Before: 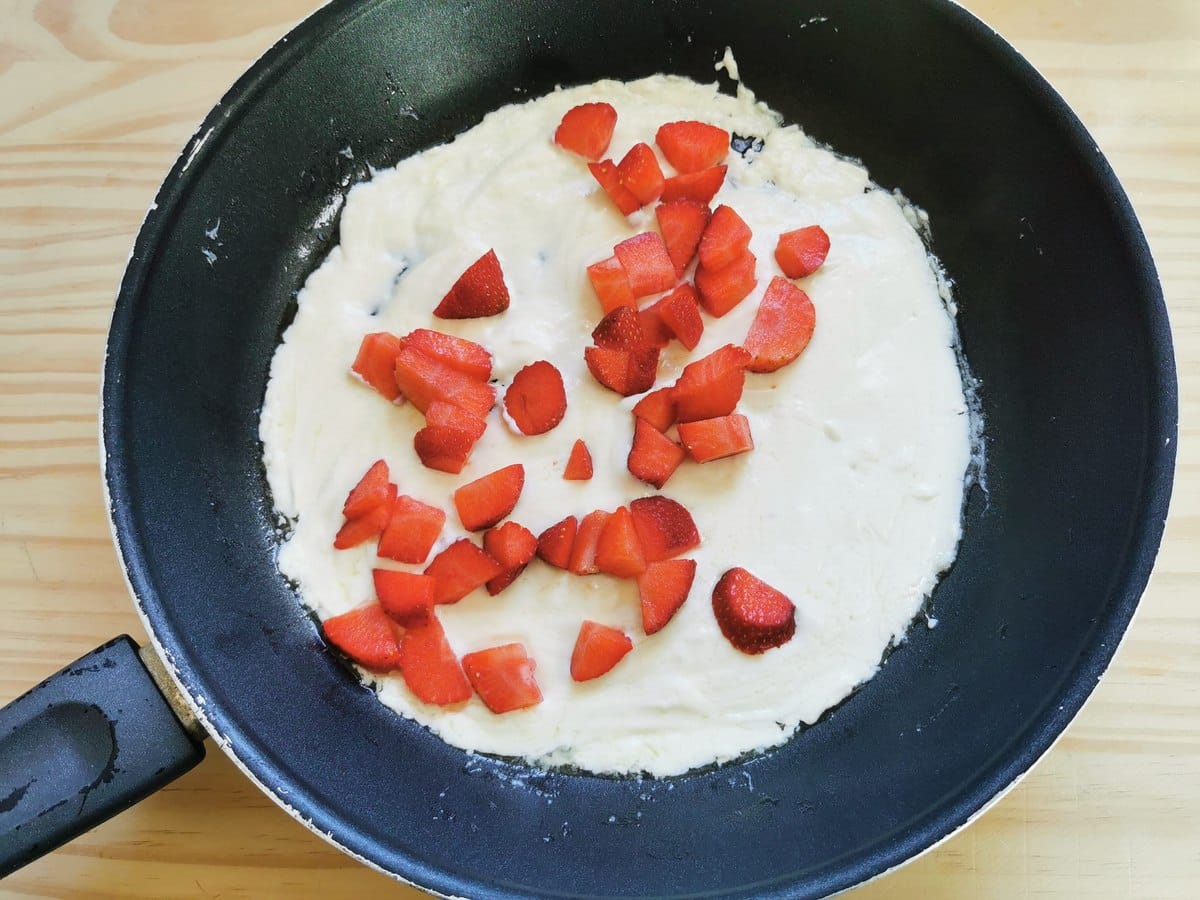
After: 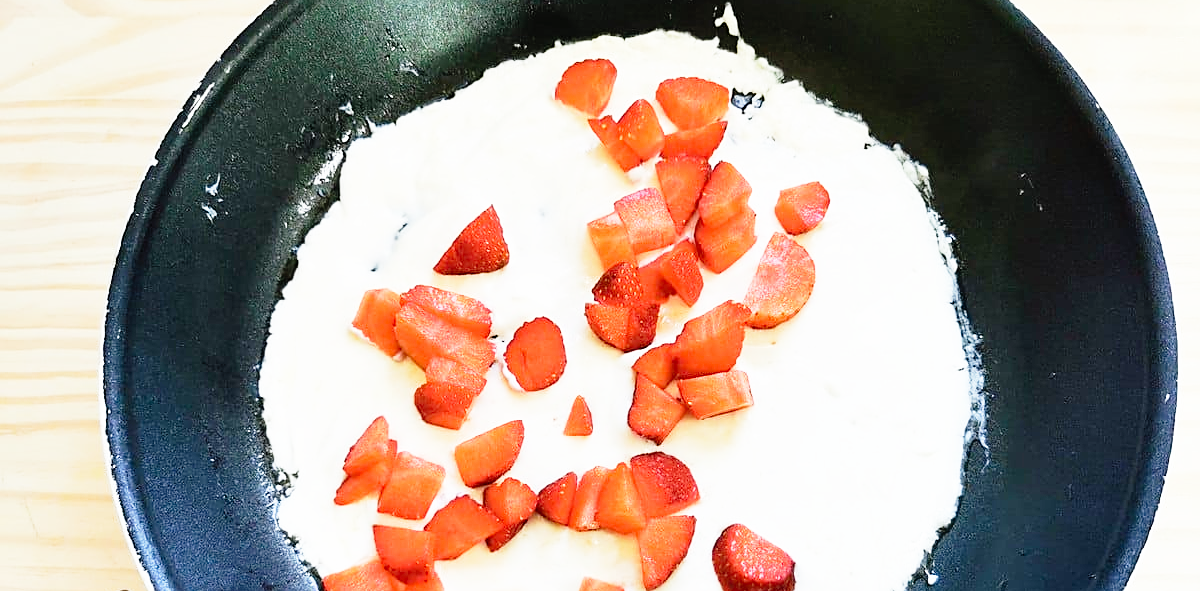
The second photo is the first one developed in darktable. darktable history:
base curve: curves: ch0 [(0, 0) (0.012, 0.01) (0.073, 0.168) (0.31, 0.711) (0.645, 0.957) (1, 1)], exposure shift 0.568, preserve colors none
sharpen: on, module defaults
crop and rotate: top 4.936%, bottom 29.295%
